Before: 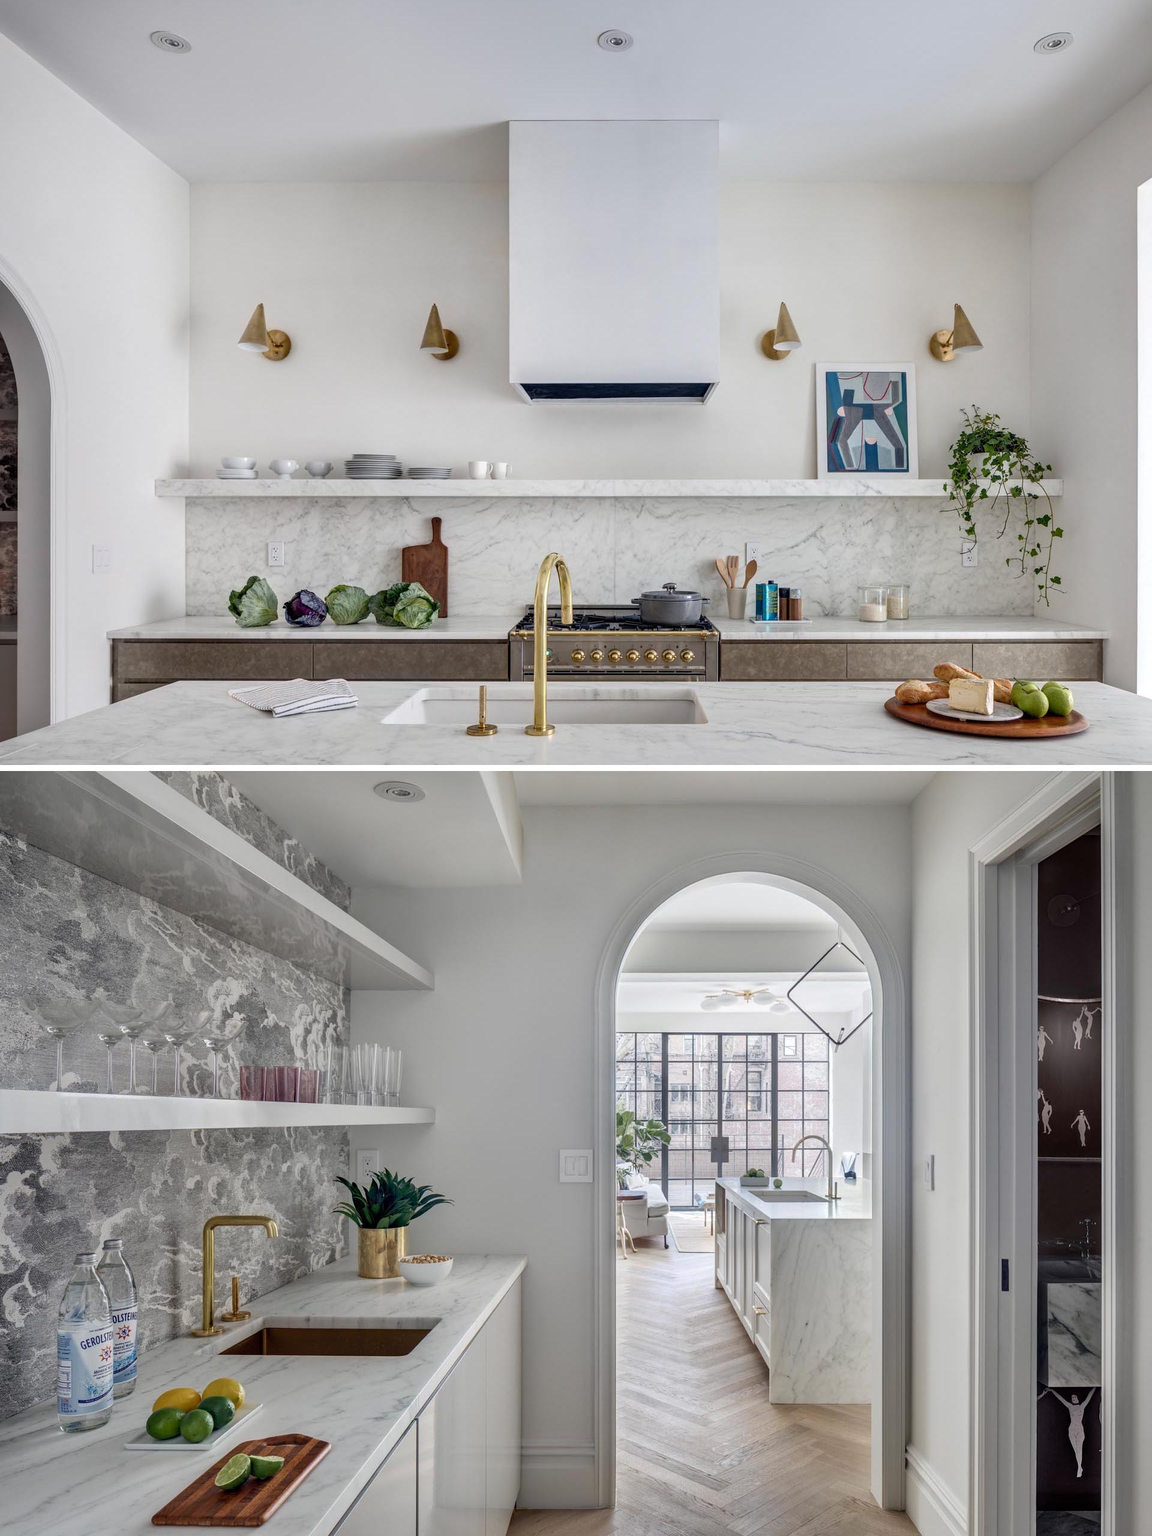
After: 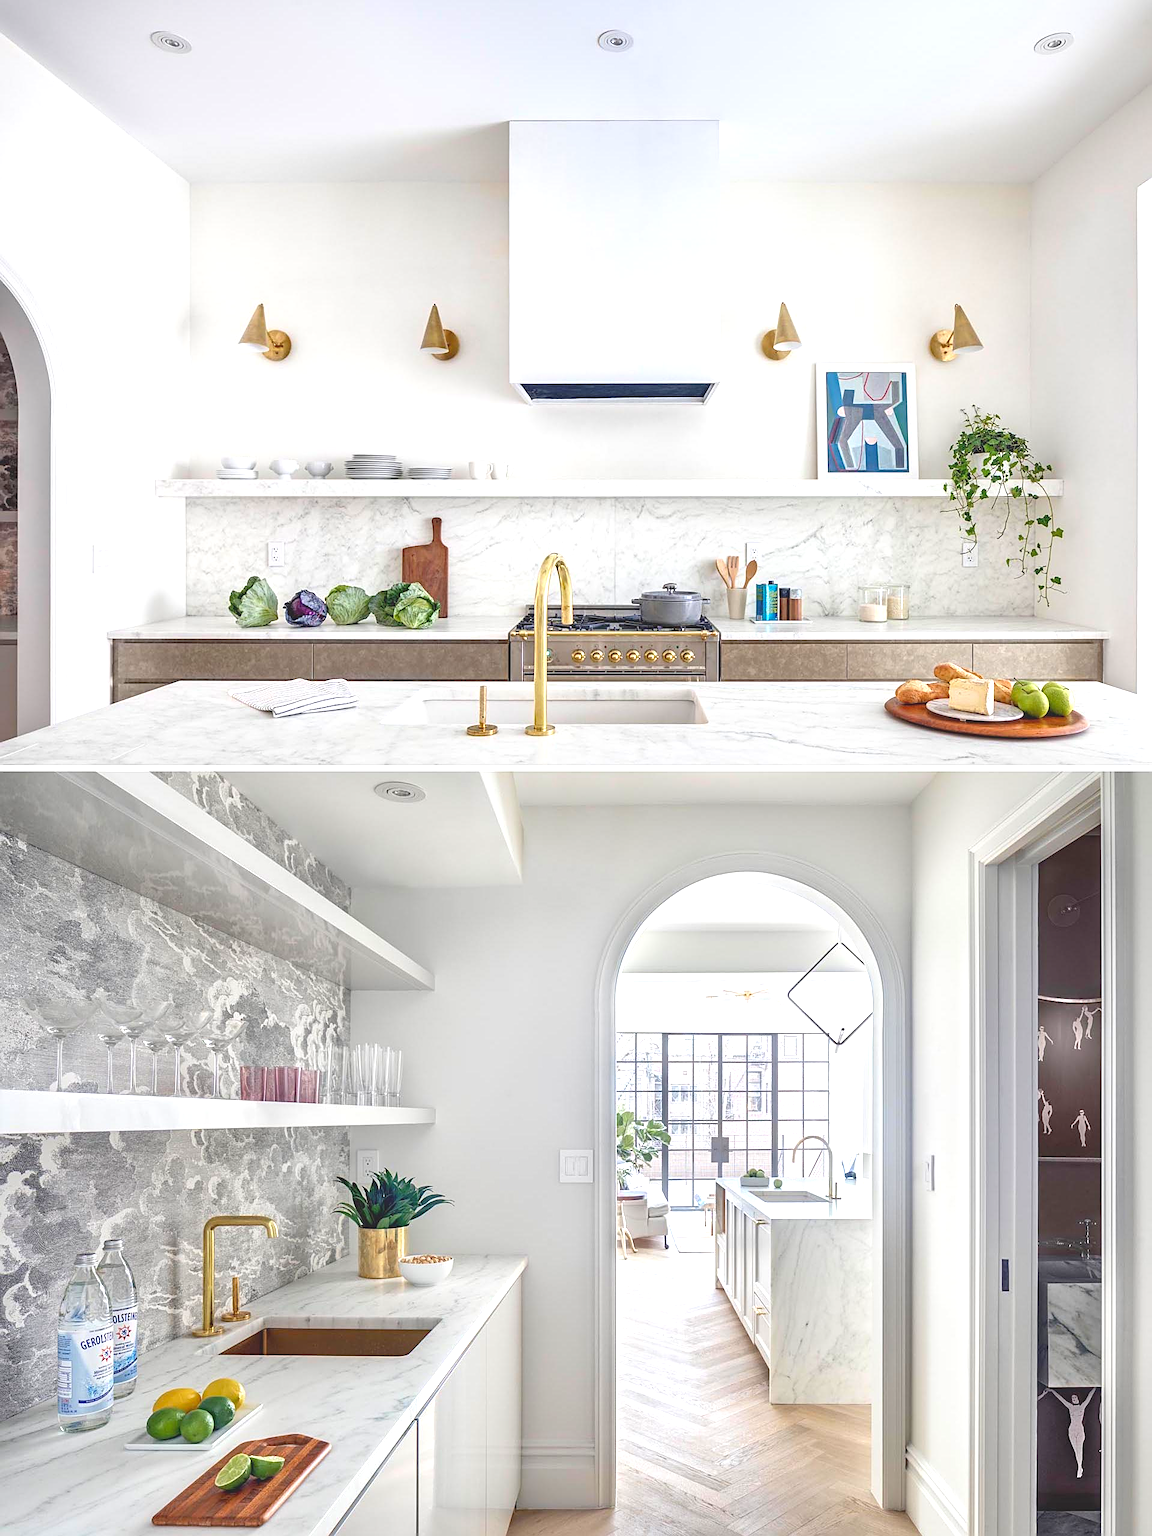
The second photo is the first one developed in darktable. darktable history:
exposure: black level correction 0, exposure 1.559 EV, compensate highlight preservation false
sharpen: on, module defaults
contrast brightness saturation: contrast -0.288
